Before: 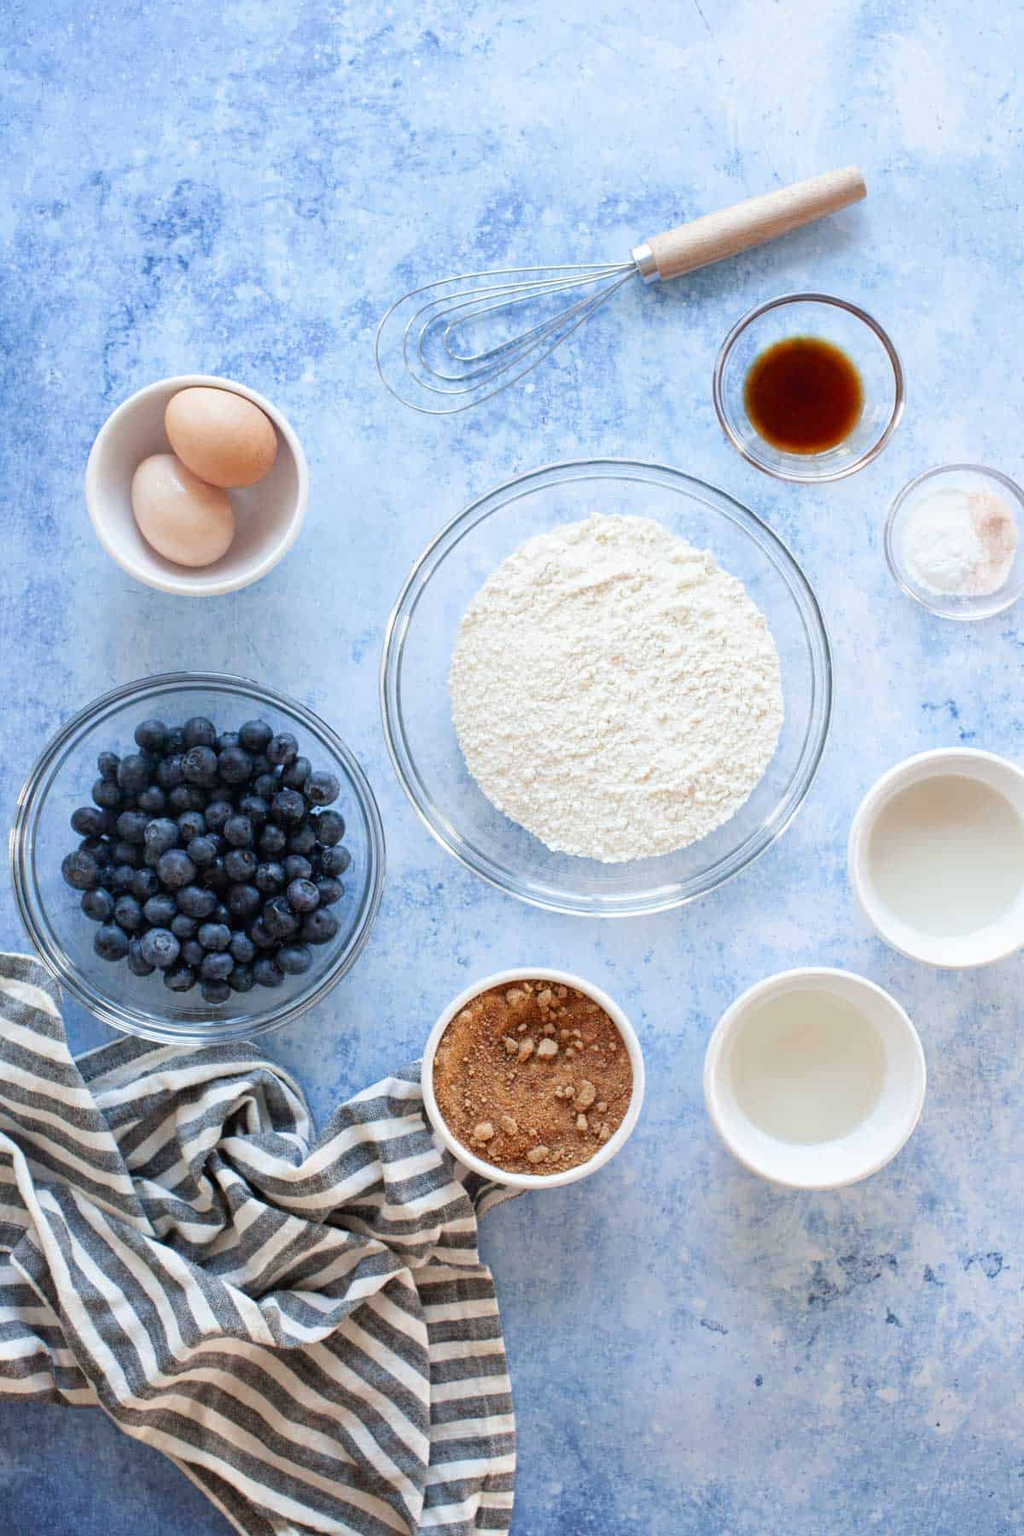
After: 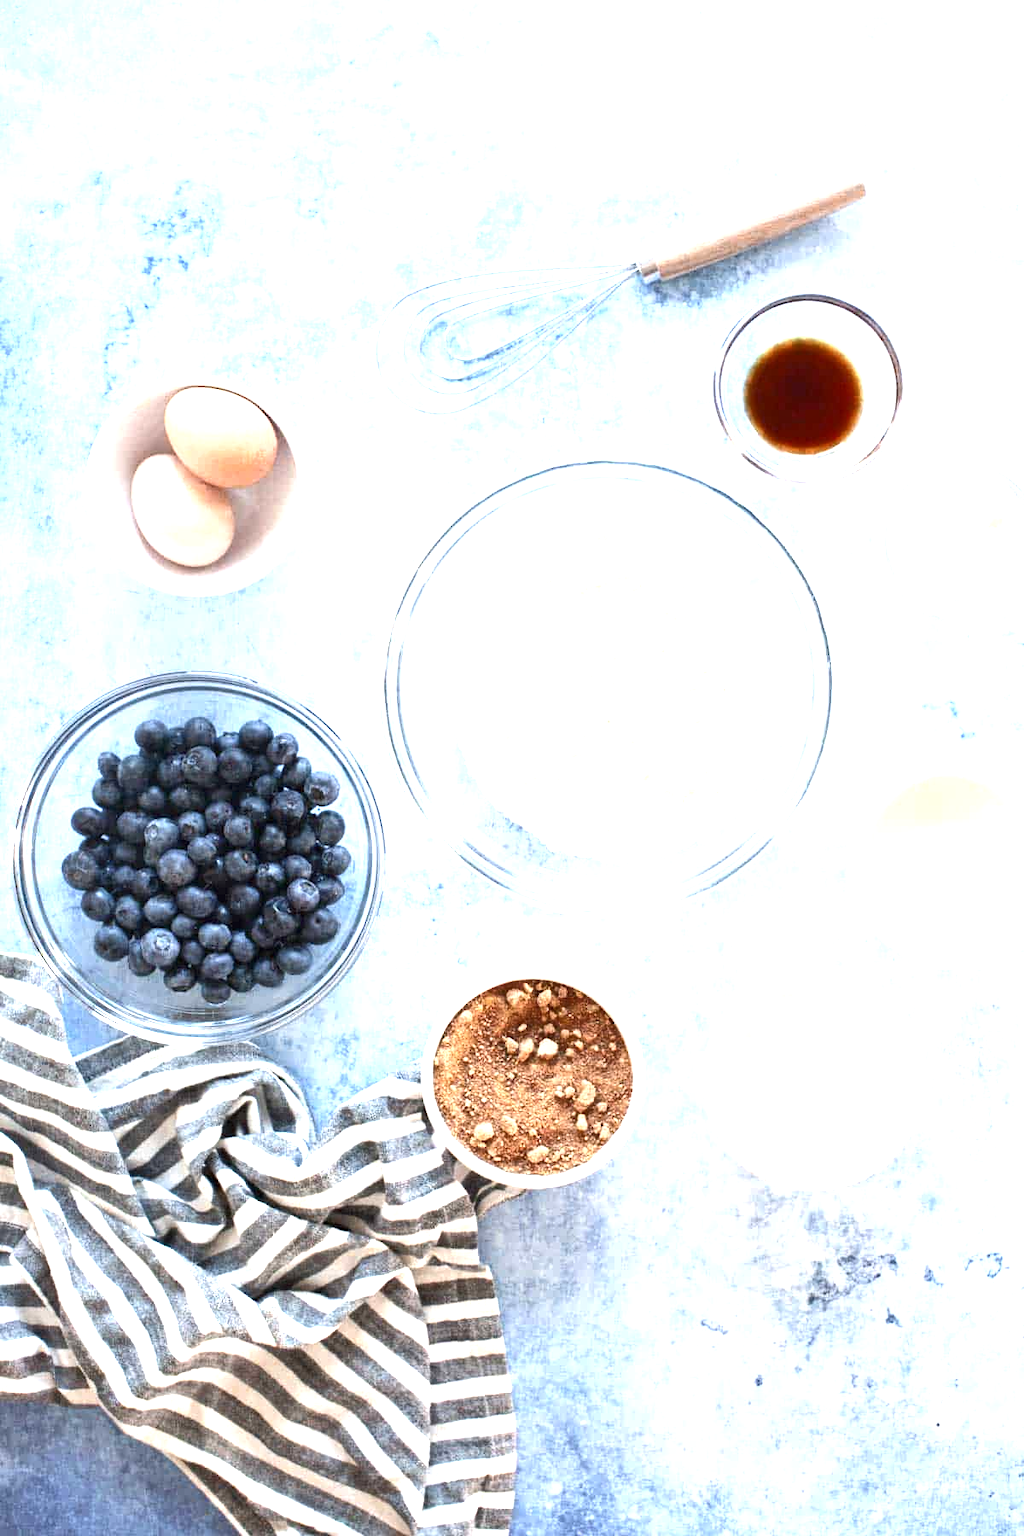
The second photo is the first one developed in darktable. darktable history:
shadows and highlights: shadows 36.19, highlights -27.75, soften with gaussian
contrast brightness saturation: contrast 0.057, brightness -0.01, saturation -0.228
exposure: black level correction 0, exposure 1.481 EV, compensate highlight preservation false
